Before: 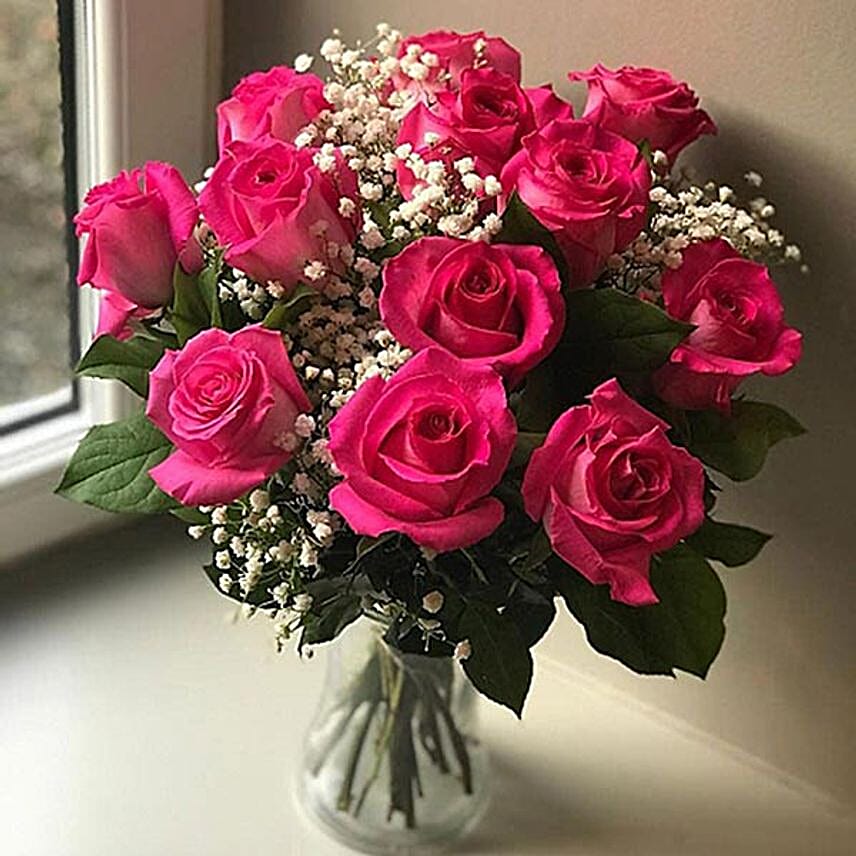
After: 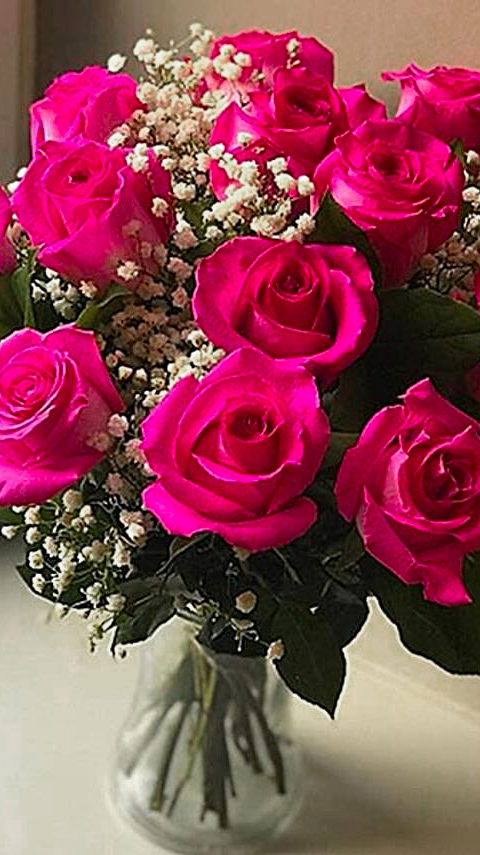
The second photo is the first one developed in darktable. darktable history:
crop: left 21.913%, right 21.971%, bottom 0.011%
color zones: curves: ch0 [(0, 0.48) (0.209, 0.398) (0.305, 0.332) (0.429, 0.493) (0.571, 0.5) (0.714, 0.5) (0.857, 0.5) (1, 0.48)]; ch1 [(0, 0.633) (0.143, 0.586) (0.286, 0.489) (0.429, 0.448) (0.571, 0.31) (0.714, 0.335) (0.857, 0.492) (1, 0.633)]; ch2 [(0, 0.448) (0.143, 0.498) (0.286, 0.5) (0.429, 0.5) (0.571, 0.5) (0.714, 0.5) (0.857, 0.5) (1, 0.448)]
